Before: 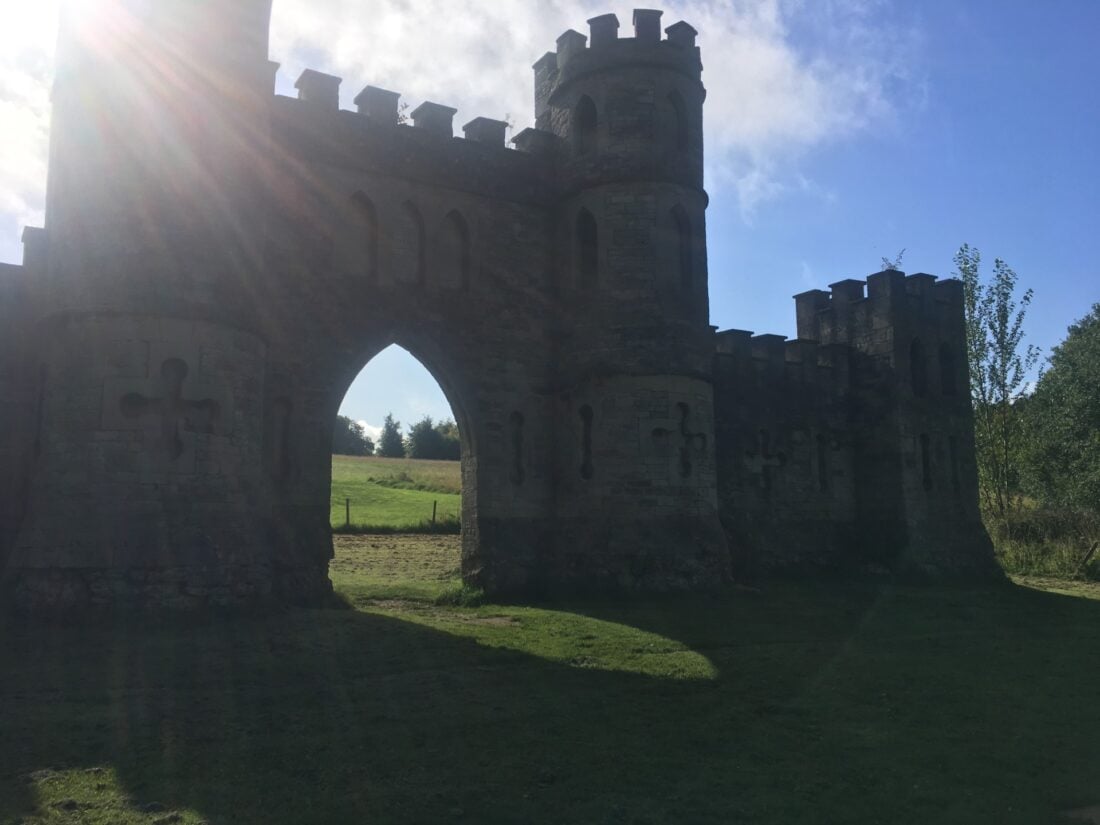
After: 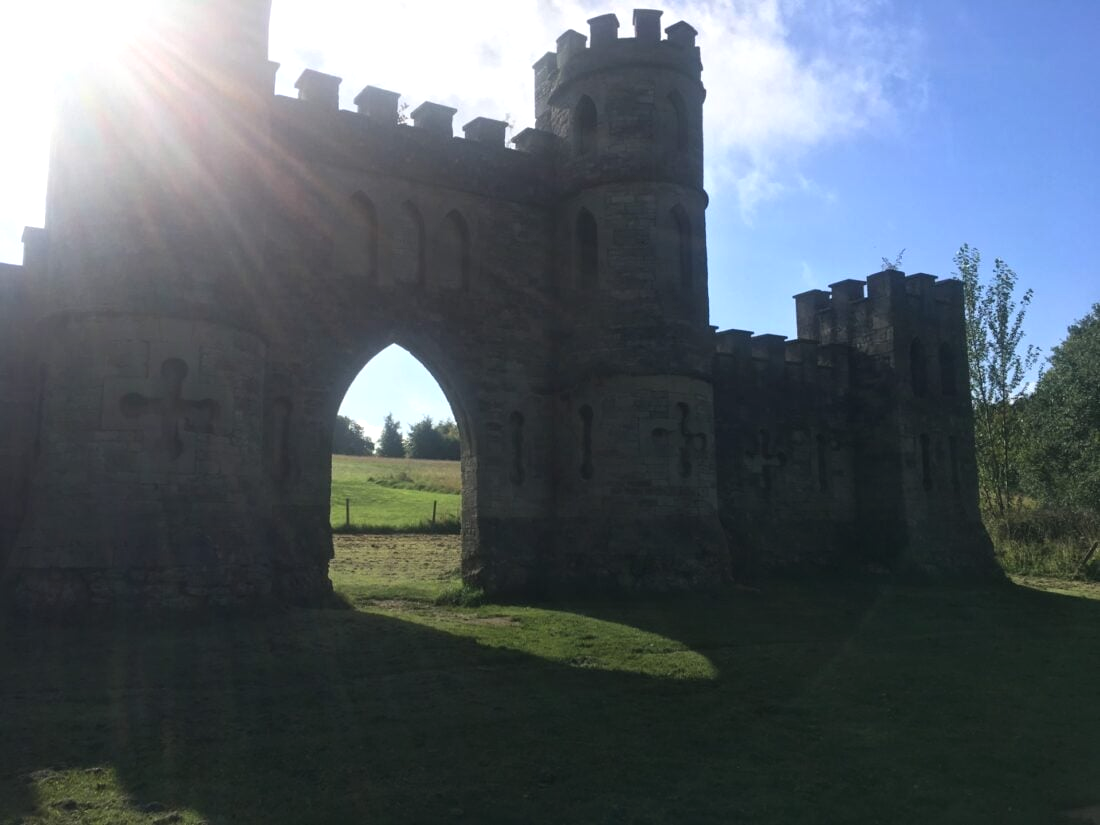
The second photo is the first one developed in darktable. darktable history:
tone equalizer: -8 EV -0.429 EV, -7 EV -0.423 EV, -6 EV -0.32 EV, -5 EV -0.257 EV, -3 EV 0.233 EV, -2 EV 0.32 EV, -1 EV 0.38 EV, +0 EV 0.447 EV
